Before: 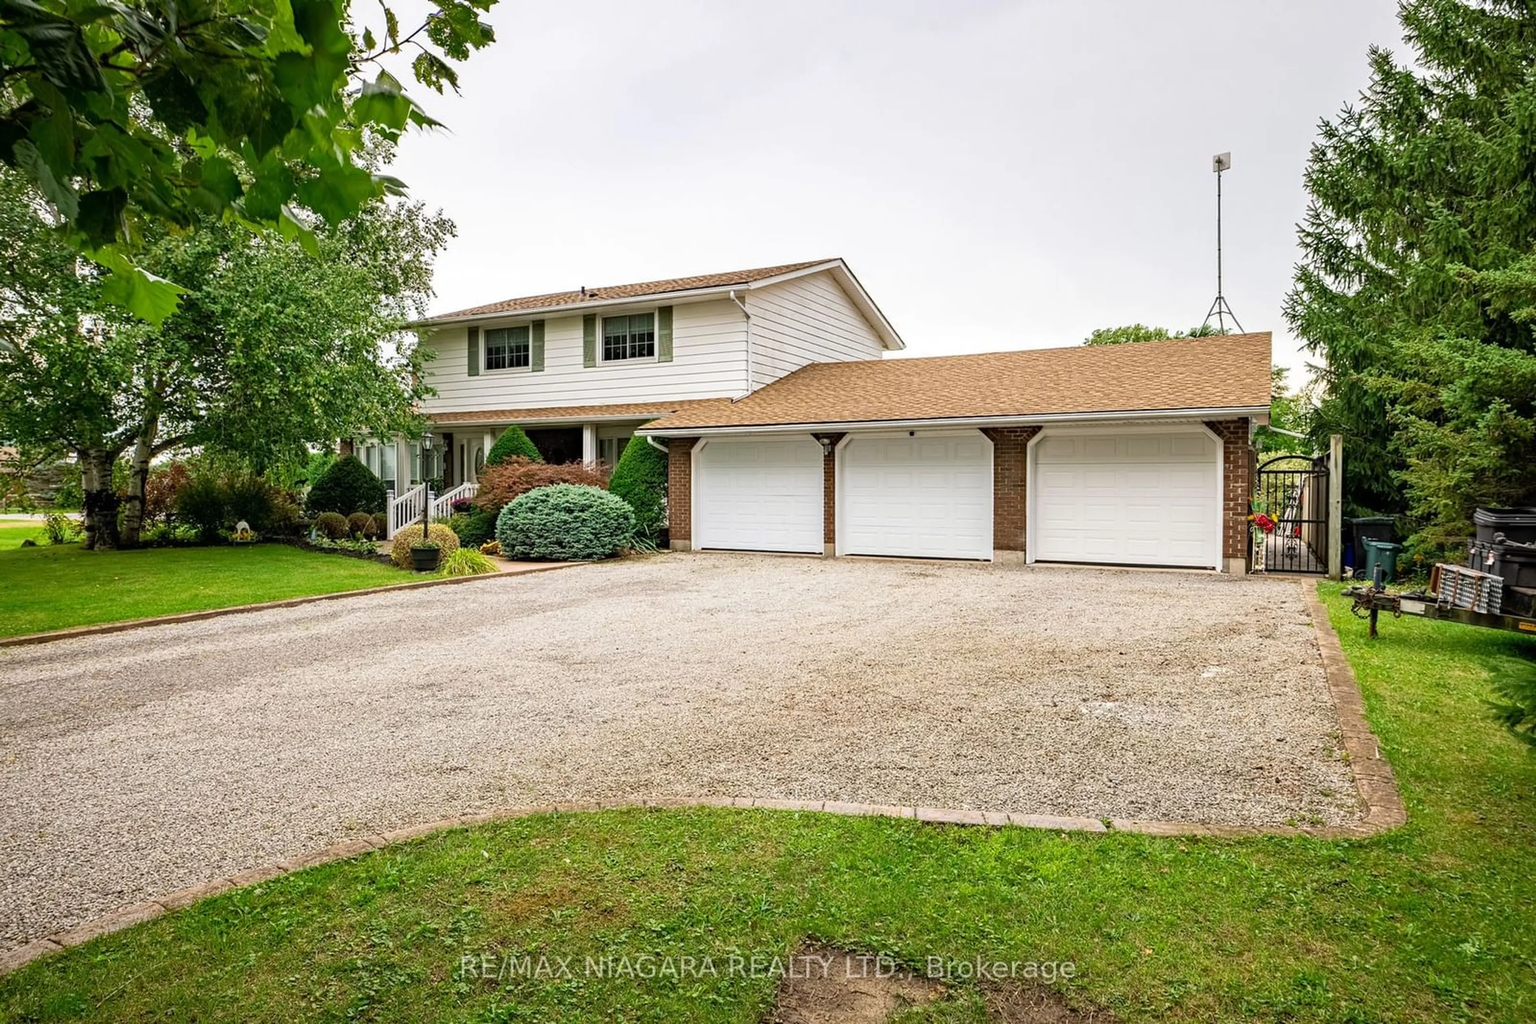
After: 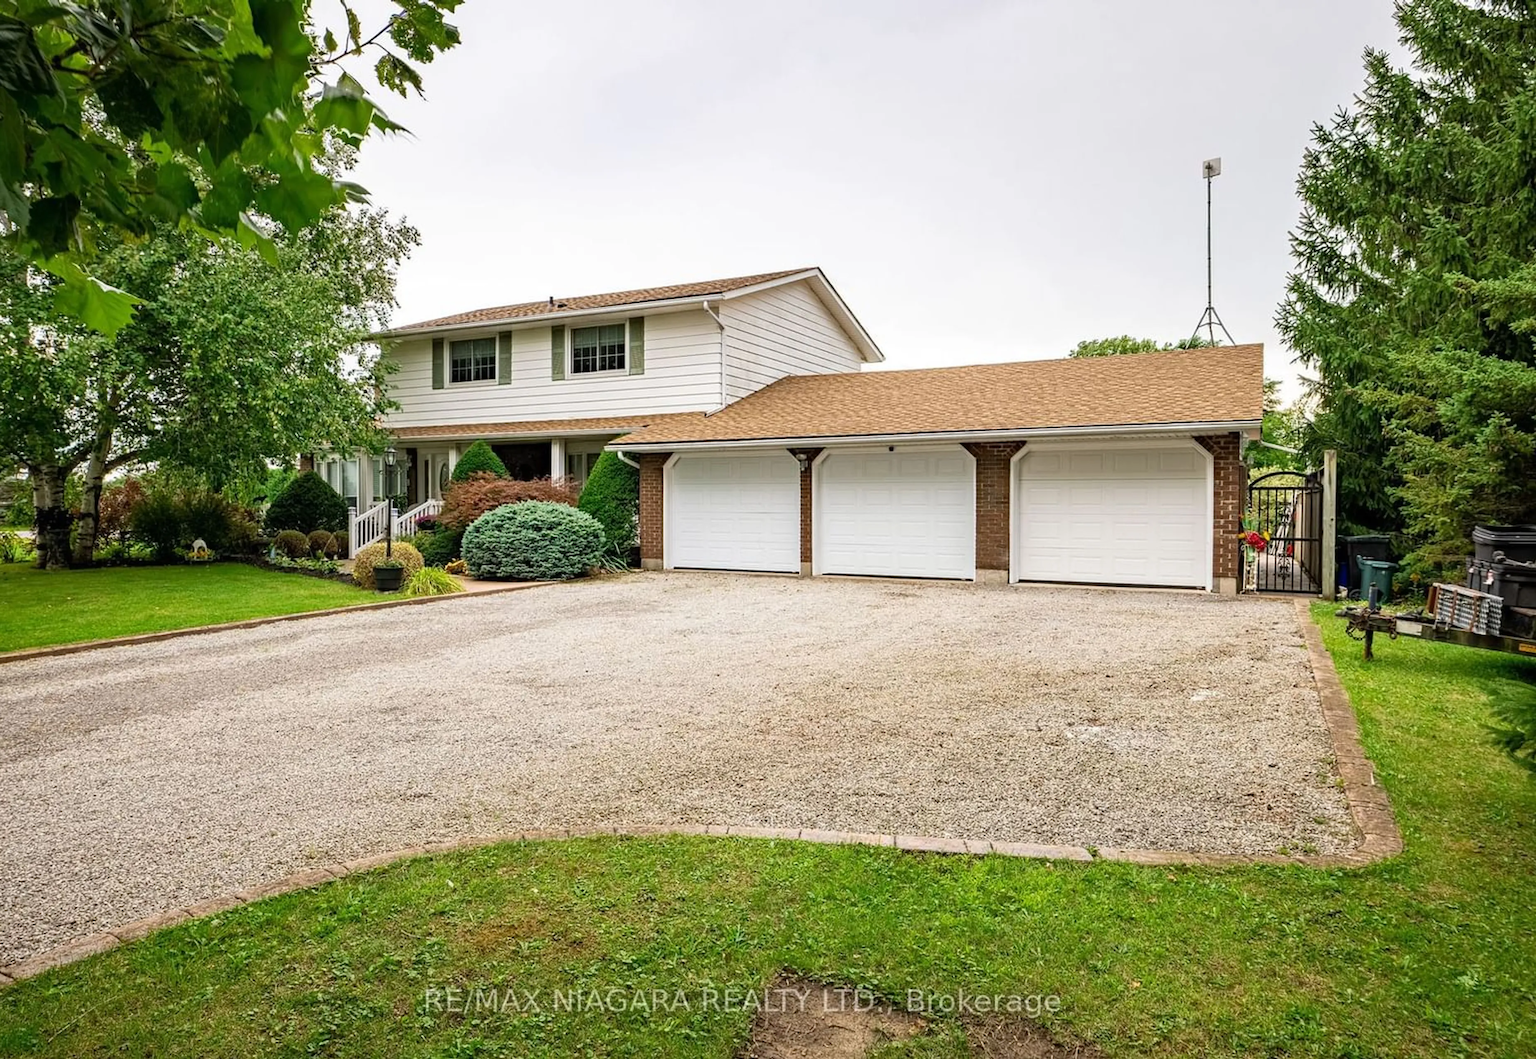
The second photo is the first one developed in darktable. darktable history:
crop and rotate: left 3.263%
